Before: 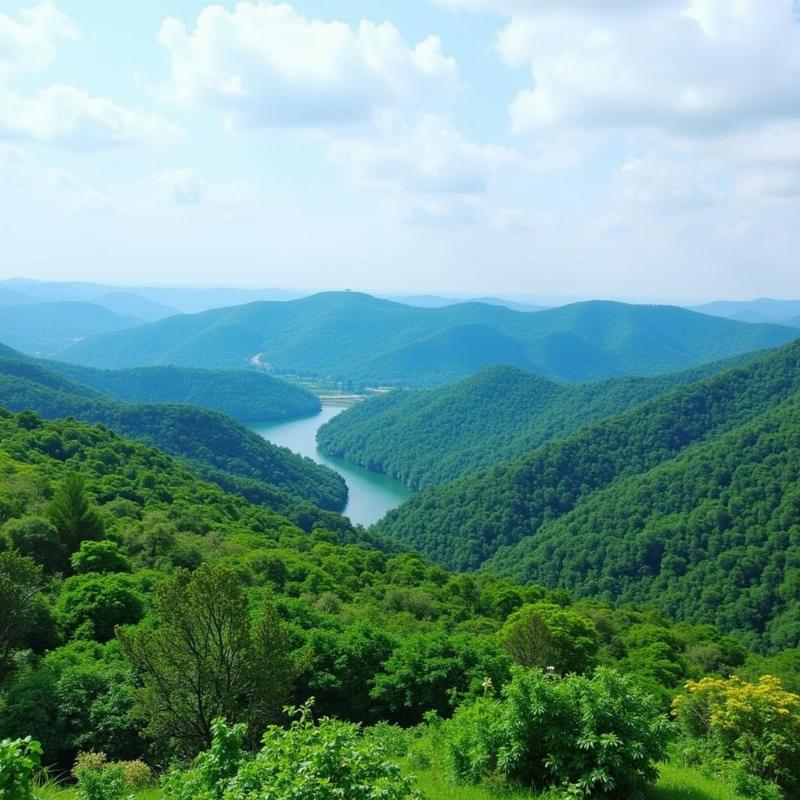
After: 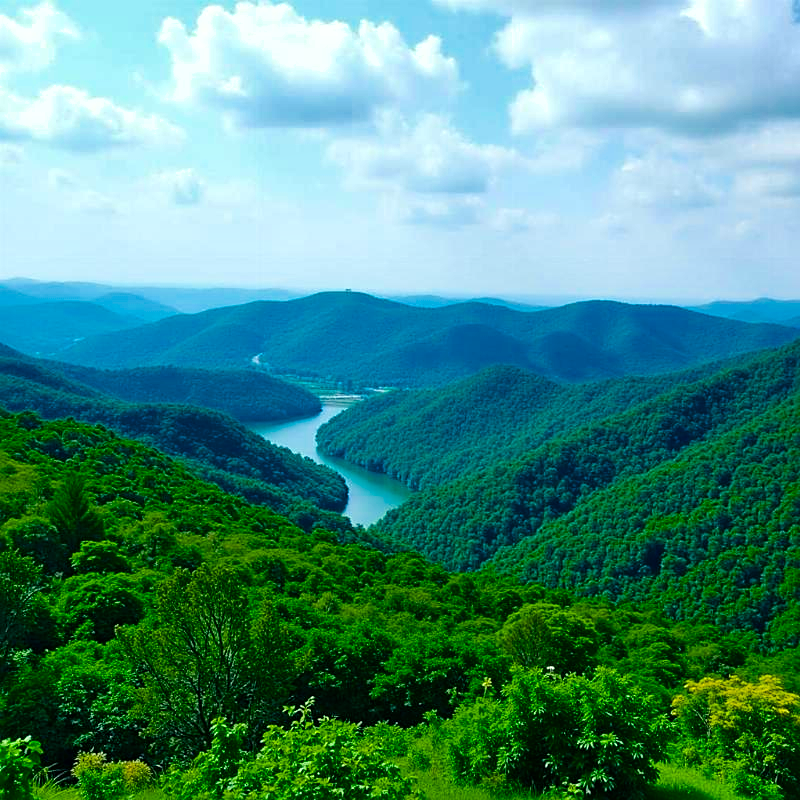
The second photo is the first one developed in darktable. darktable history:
color balance rgb: shadows lift › hue 84.95°, power › luminance -7.577%, power › chroma 1.128%, power › hue 216.08°, highlights gain › luminance 6.136%, highlights gain › chroma 1.268%, highlights gain › hue 92.78°, perceptual saturation grading › global saturation 38.816%, global vibrance 15.797%, saturation formula JzAzBz (2021)
sharpen: on, module defaults
shadows and highlights: low approximation 0.01, soften with gaussian
